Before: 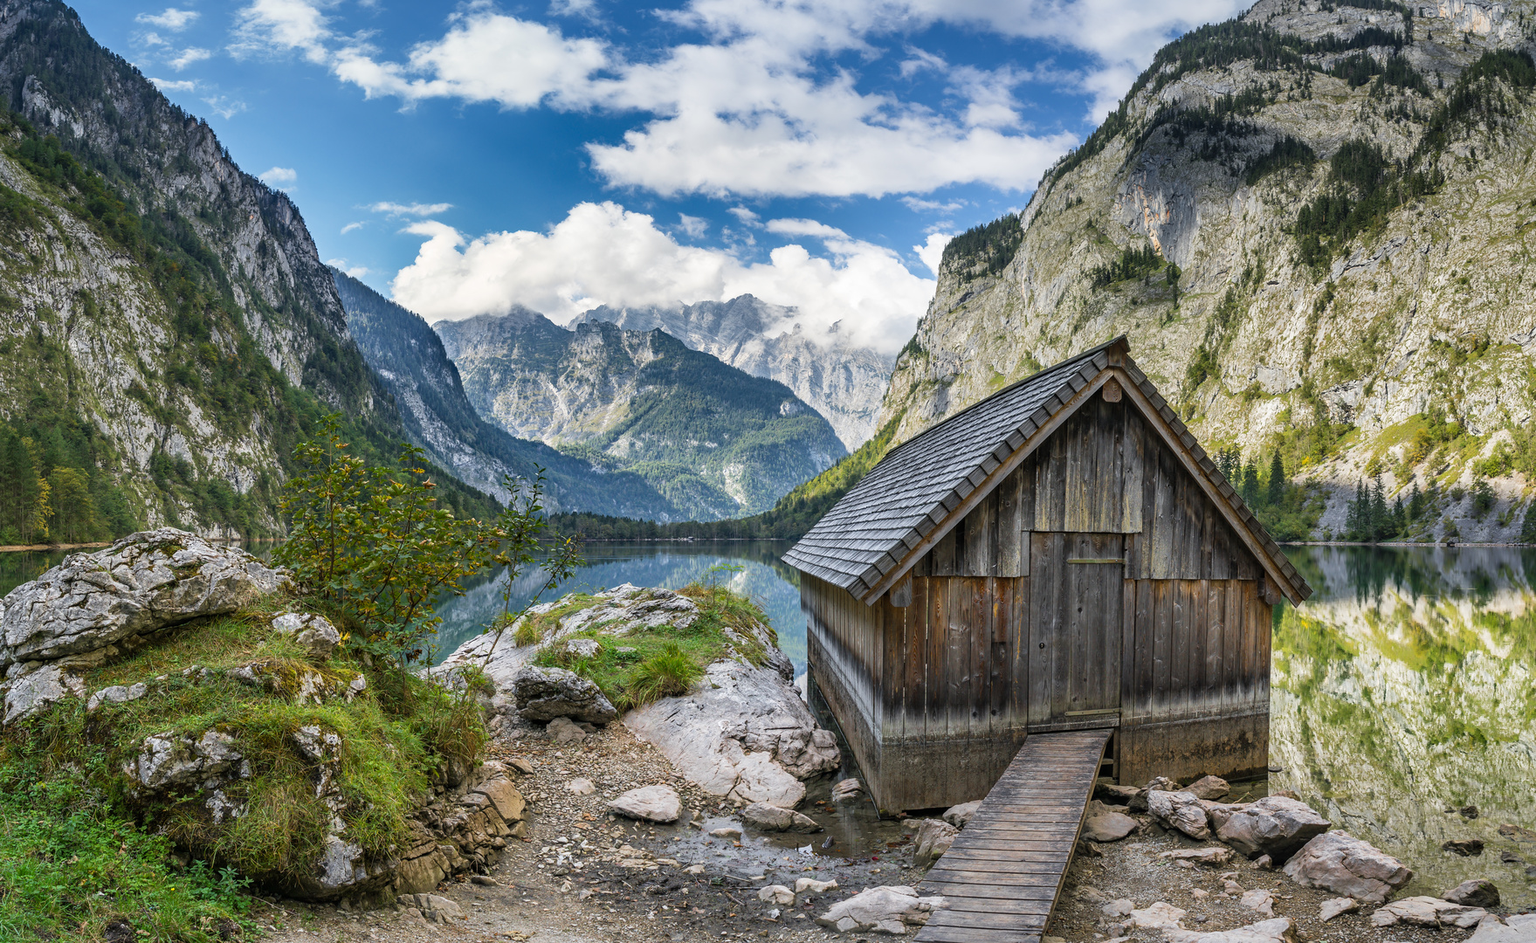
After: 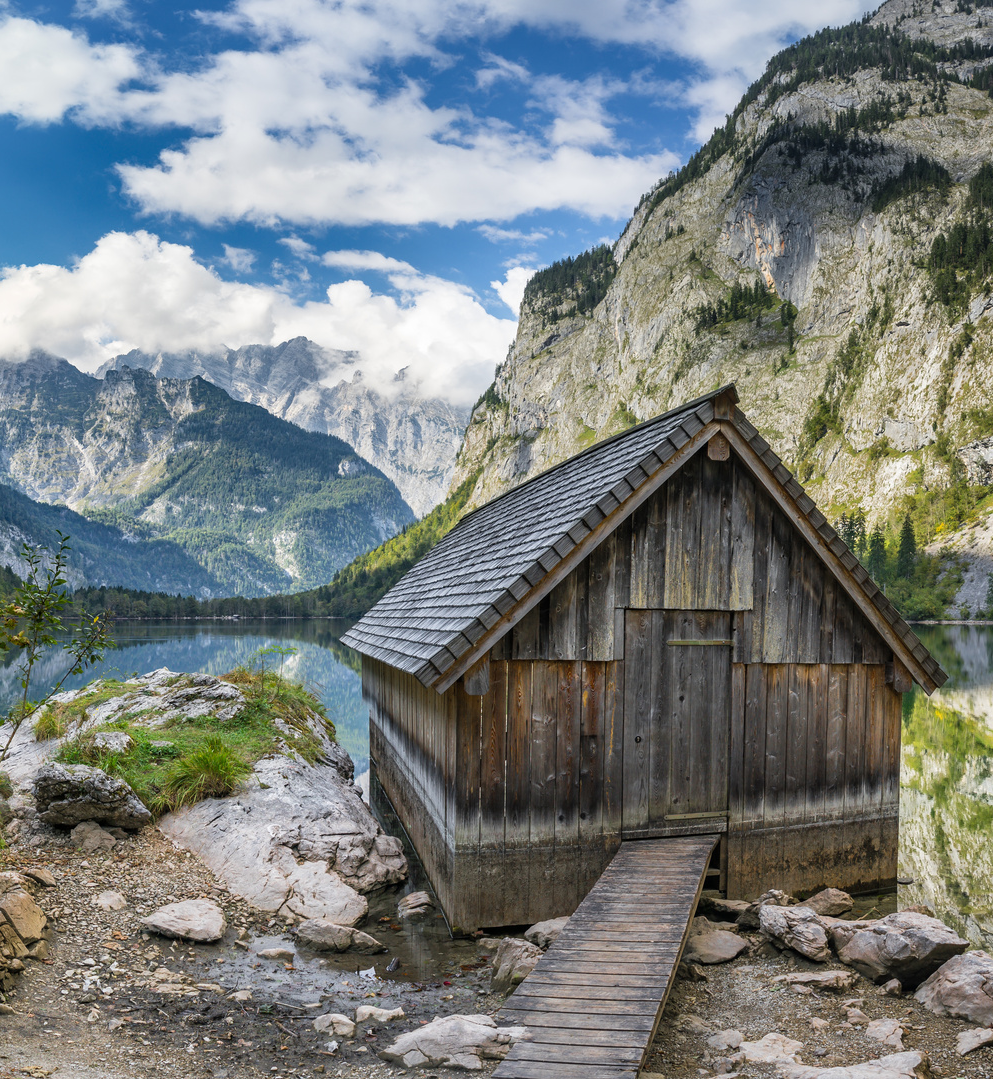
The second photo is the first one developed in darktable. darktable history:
crop: left 31.587%, top 0.016%, right 11.907%
